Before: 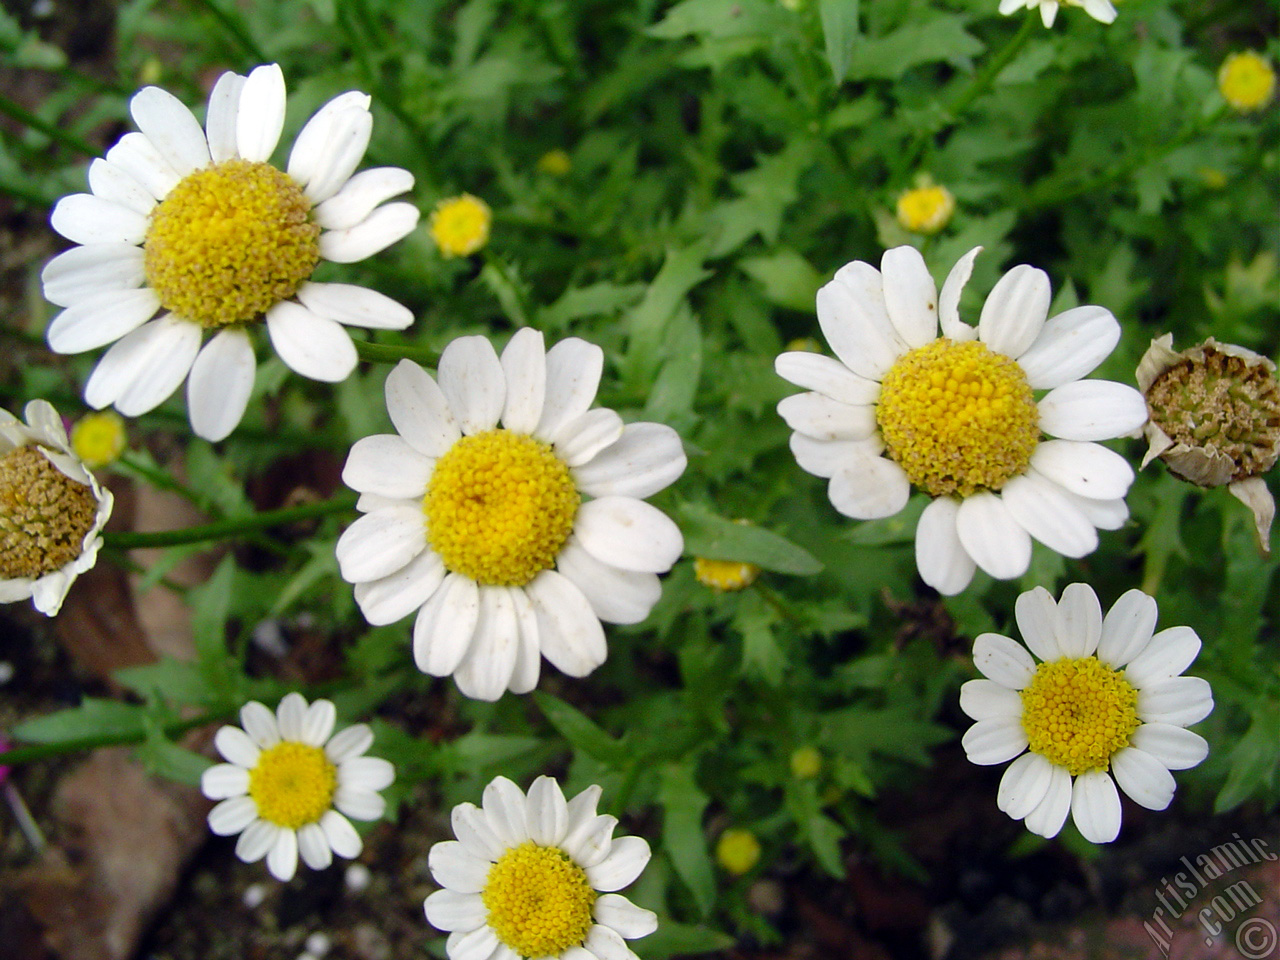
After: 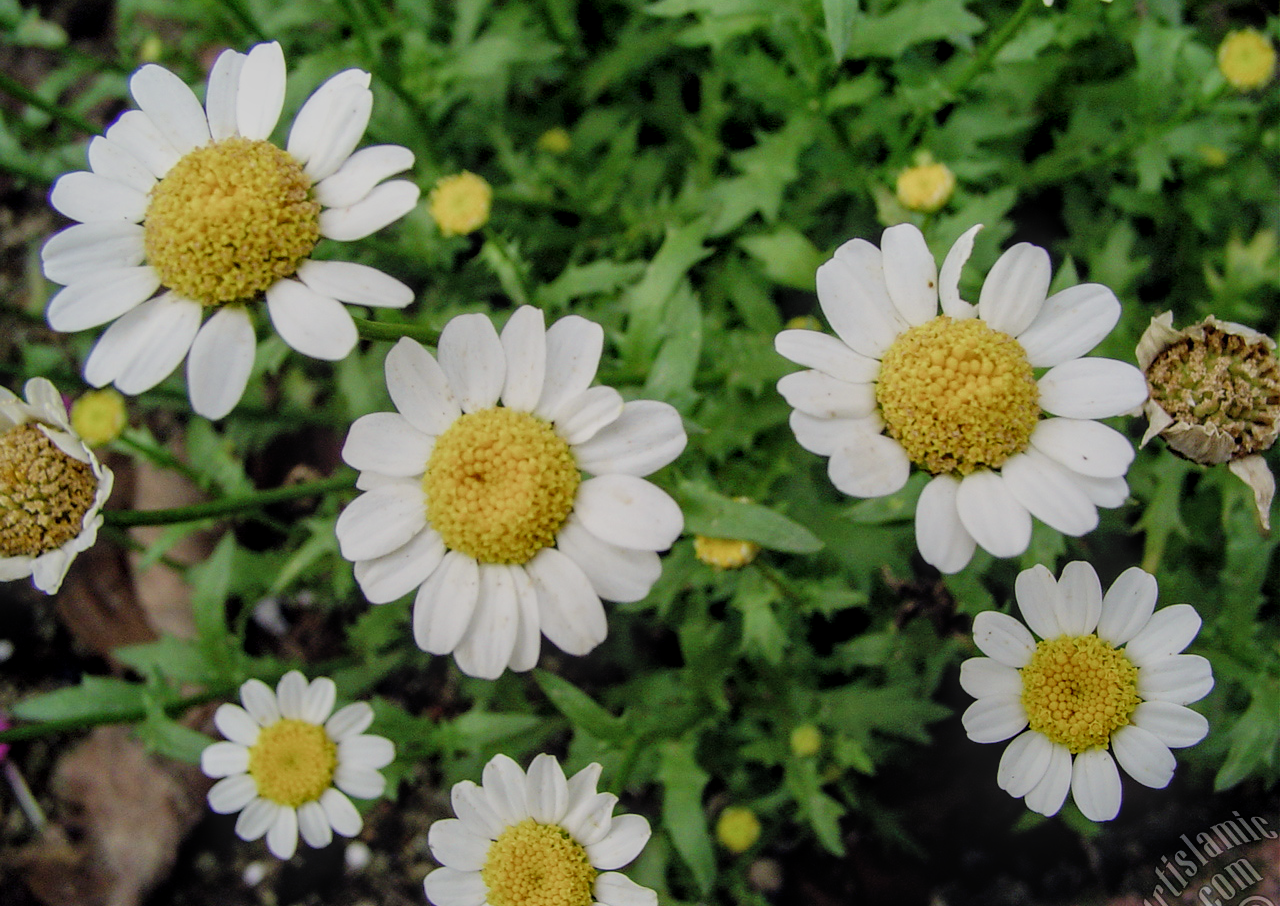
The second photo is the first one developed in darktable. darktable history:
color calibration: illuminant same as pipeline (D50), adaptation XYZ, x 0.346, y 0.358, temperature 5022.99 K
filmic rgb: black relative exposure -7.65 EV, white relative exposure 4.56 EV, hardness 3.61, add noise in highlights 0, color science v3 (2019), use custom middle-gray values true, contrast in highlights soft
local contrast: highlights 5%, shadows 5%, detail 134%
crop and rotate: top 2.36%, bottom 3.188%
